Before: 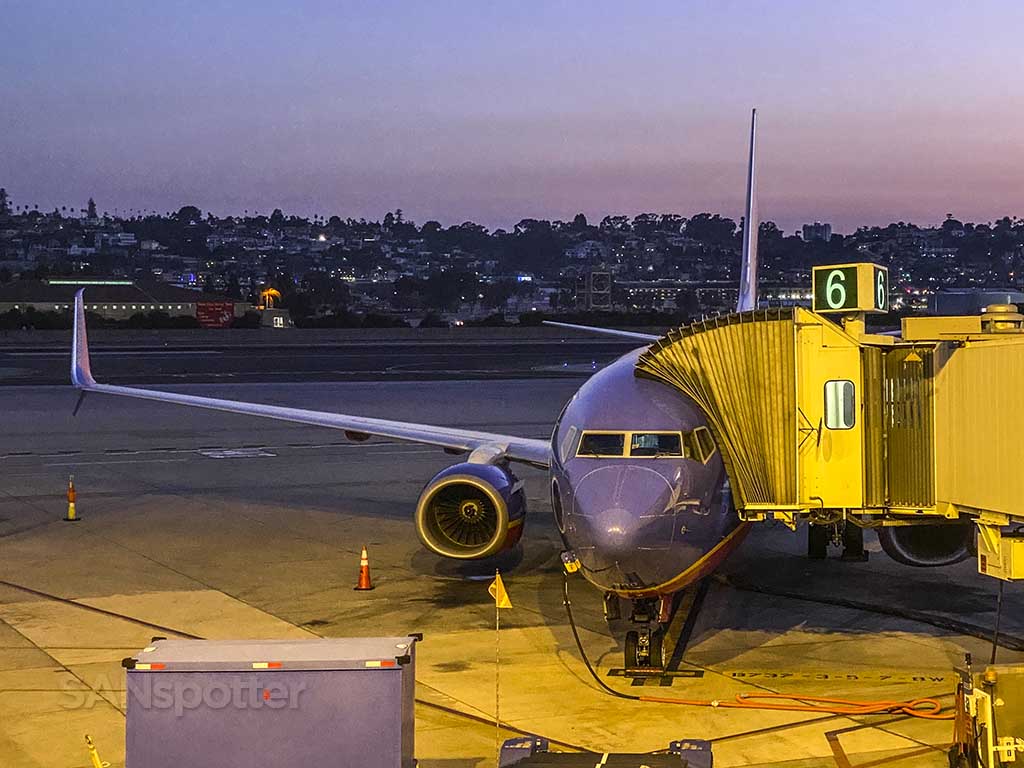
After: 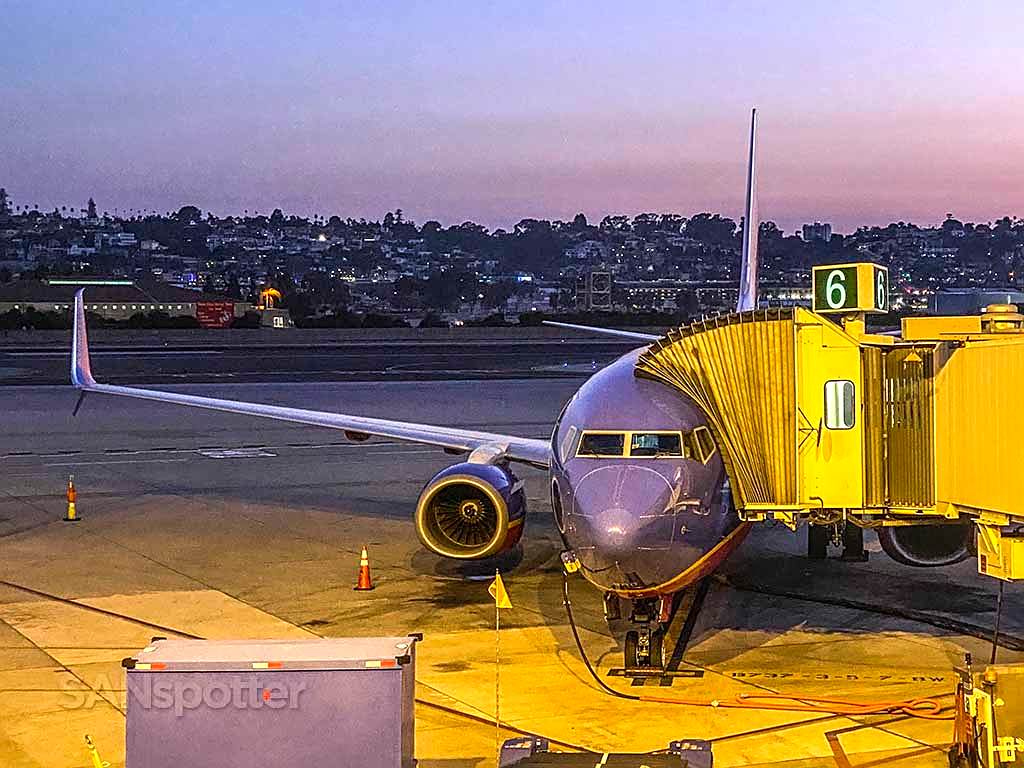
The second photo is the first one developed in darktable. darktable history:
local contrast: detail 110%
sharpen: on, module defaults
exposure: black level correction 0.001, exposure 0.5 EV, compensate exposure bias true, compensate highlight preservation false
